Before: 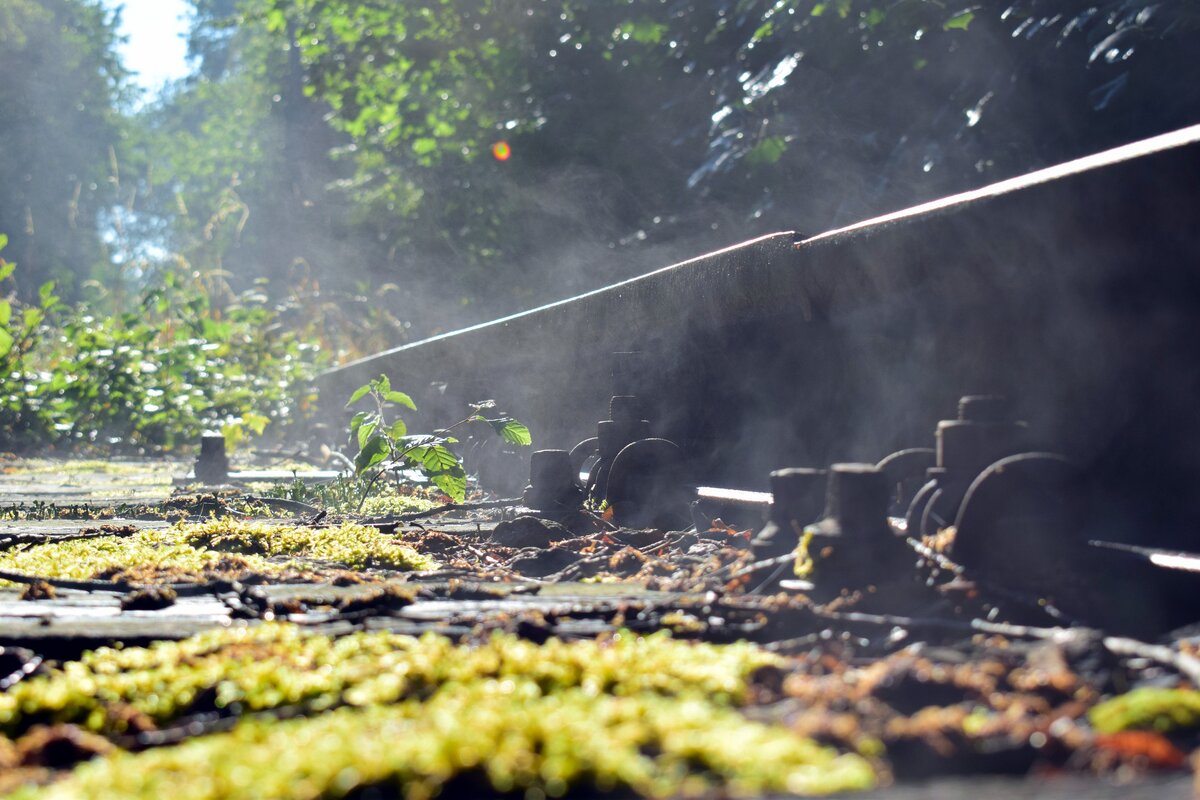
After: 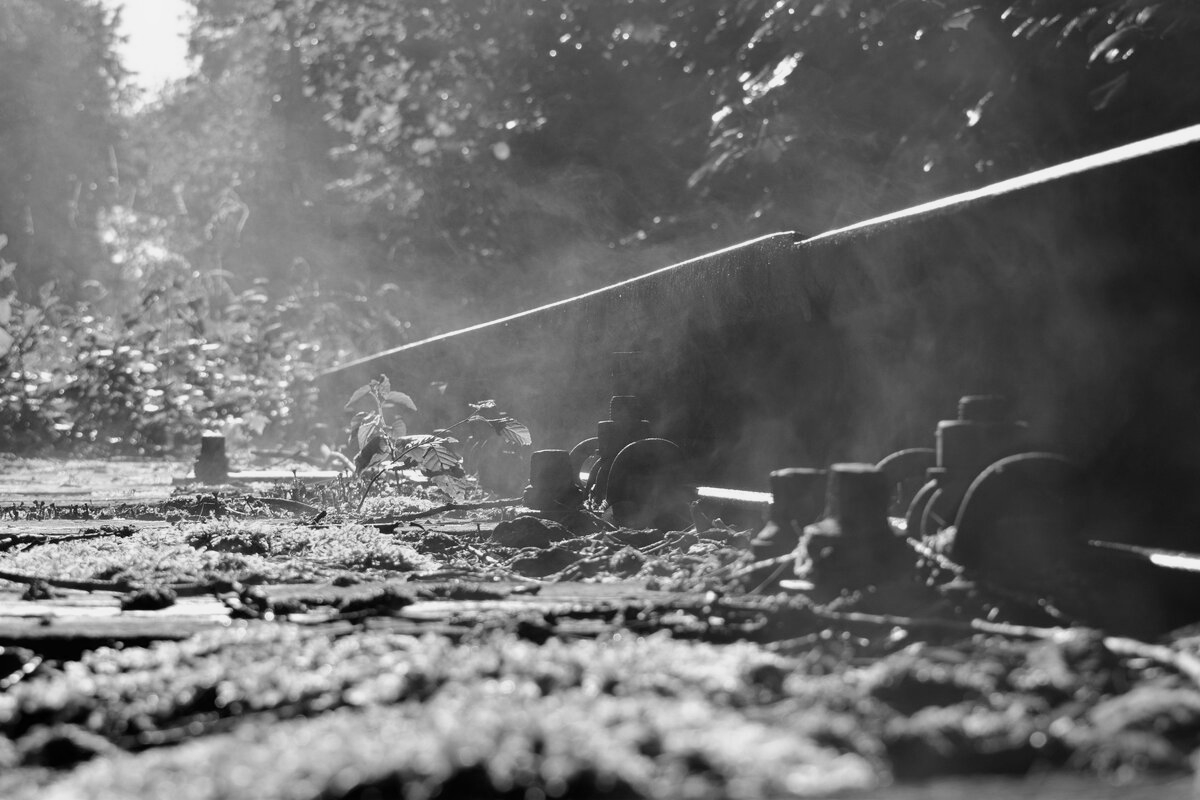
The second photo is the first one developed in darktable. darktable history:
tone equalizer: smoothing diameter 2.18%, edges refinement/feathering 16.59, mask exposure compensation -1.57 EV, filter diffusion 5
color calibration: output gray [0.267, 0.423, 0.261, 0], illuminant same as pipeline (D50), adaptation XYZ, x 0.345, y 0.357, temperature 5018.4 K, saturation algorithm version 1 (2020)
